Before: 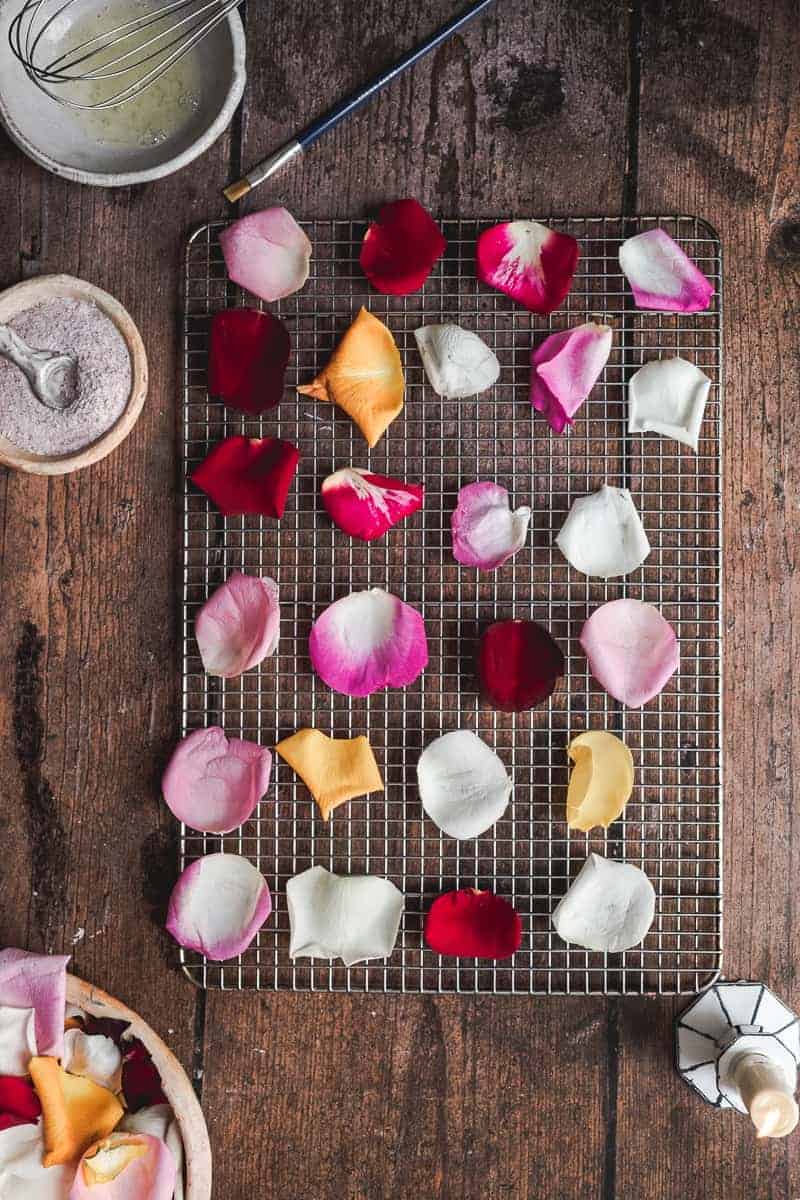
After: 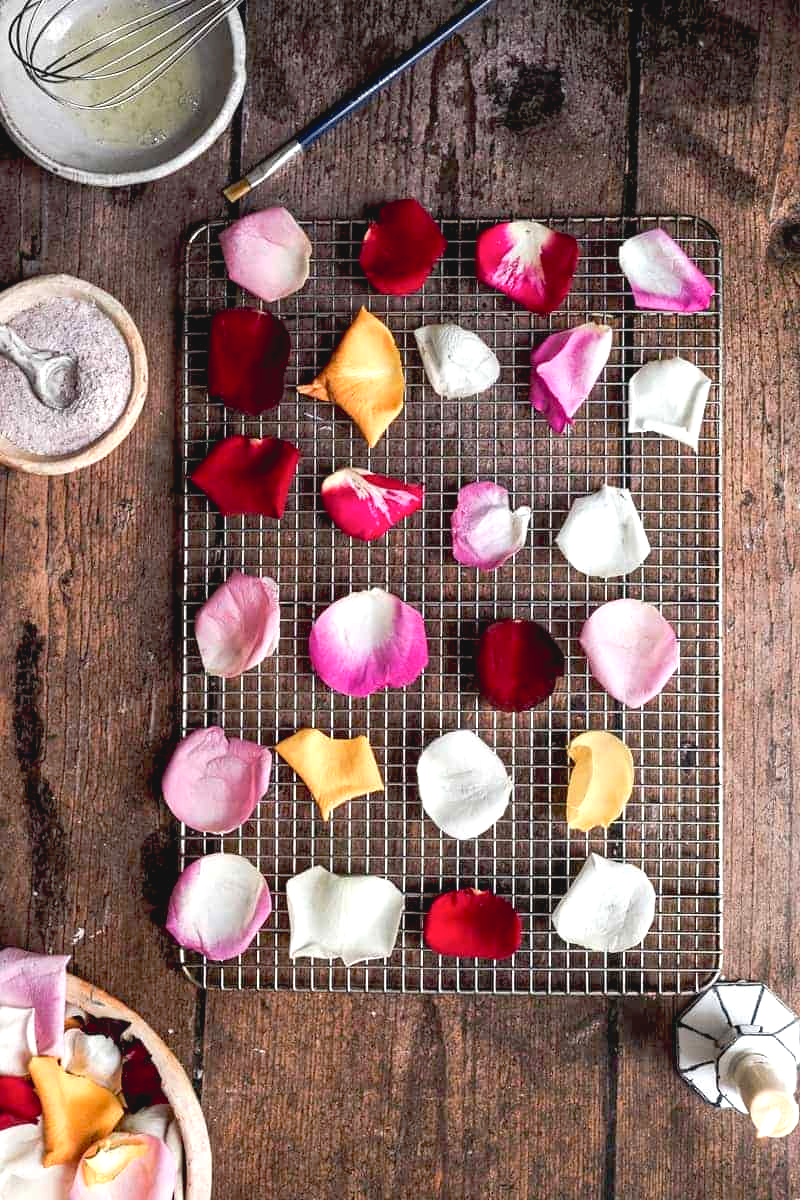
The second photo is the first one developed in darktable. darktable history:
exposure: black level correction 0.012, exposure 0.7 EV, compensate exposure bias true, compensate highlight preservation false
contrast brightness saturation: contrast -0.1, saturation -0.1
base curve: curves: ch0 [(0, 0) (0.472, 0.455) (1, 1)], preserve colors none
